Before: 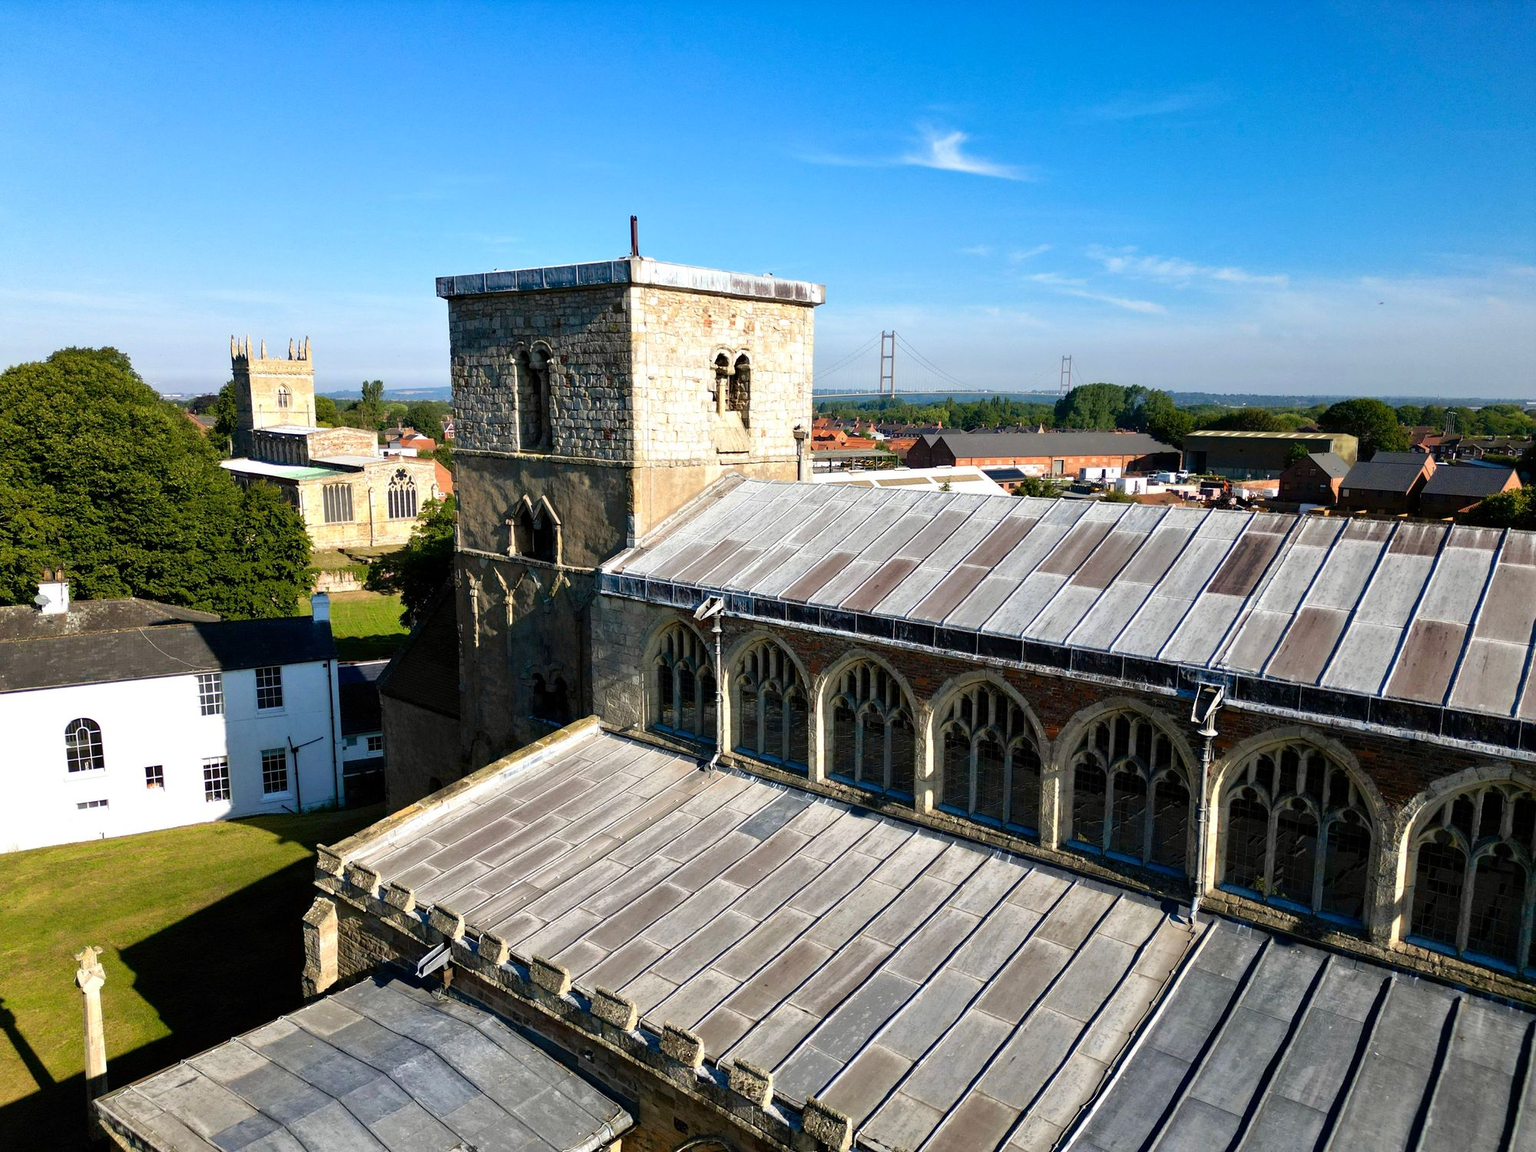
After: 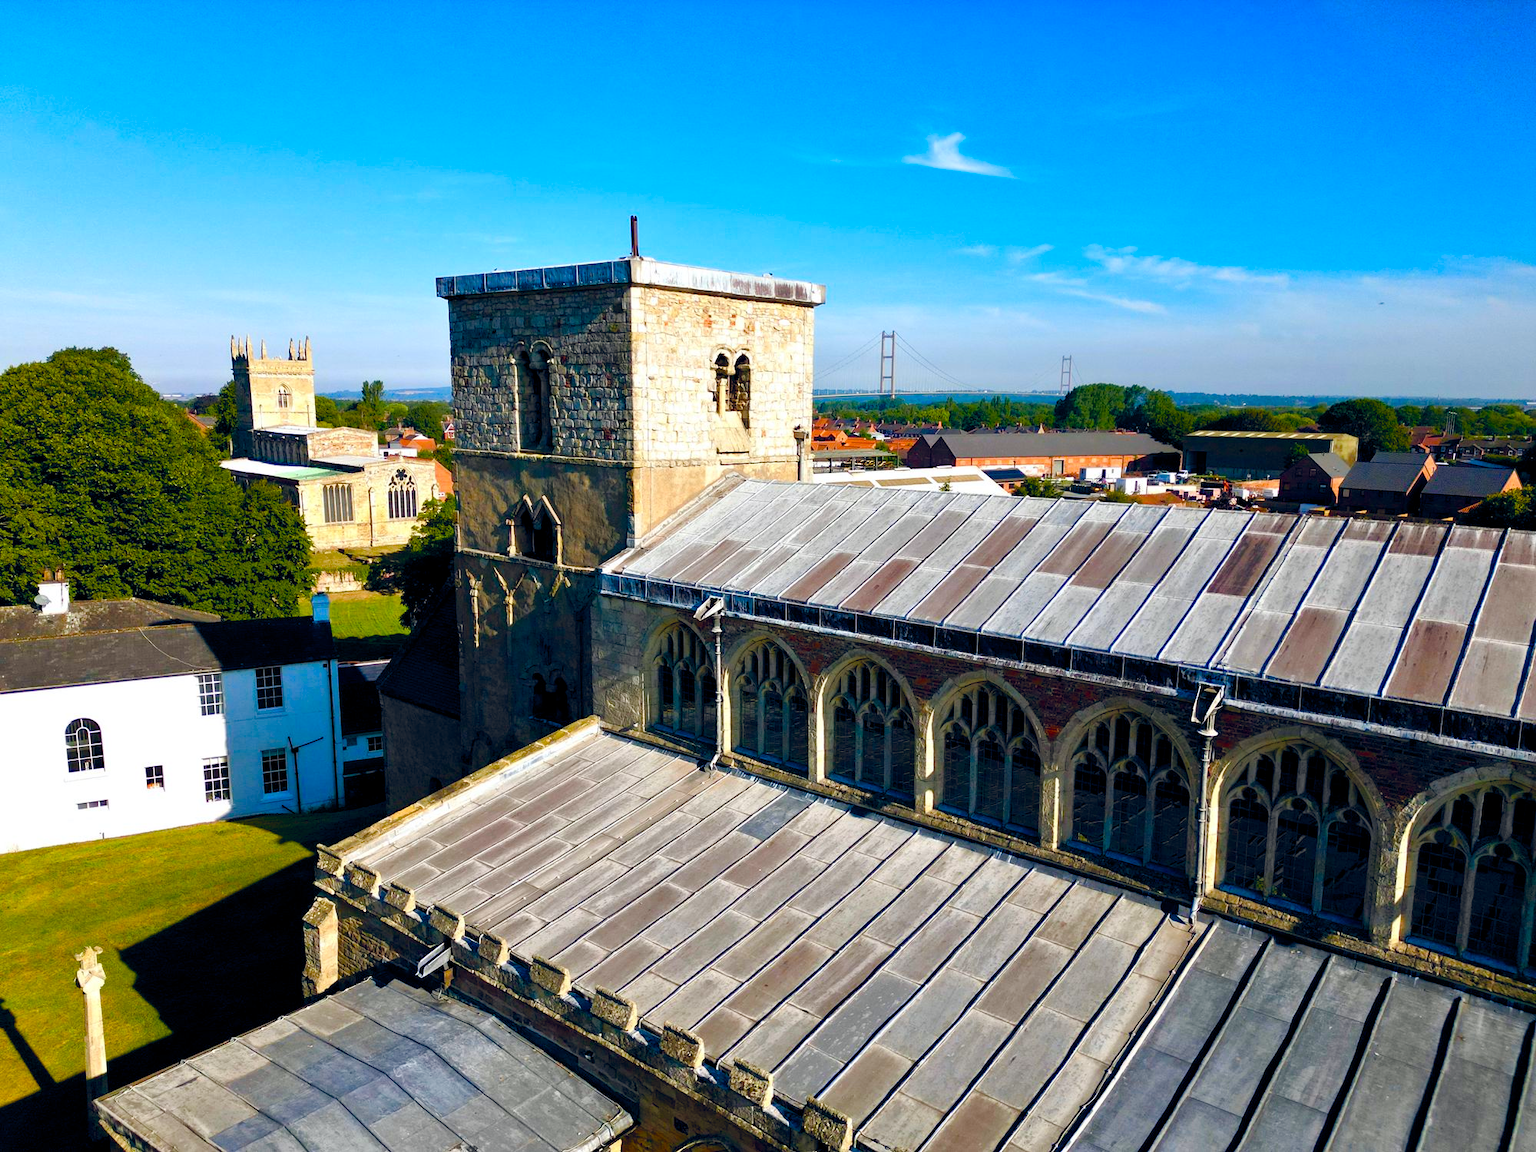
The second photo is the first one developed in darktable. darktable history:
color balance rgb: global offset › chroma 0.13%, global offset › hue 253.12°, linear chroma grading › global chroma 40.435%, perceptual saturation grading › global saturation 0.316%, perceptual saturation grading › highlights -17.771%, perceptual saturation grading › mid-tones 32.774%, perceptual saturation grading › shadows 50.494%, global vibrance 0.396%
